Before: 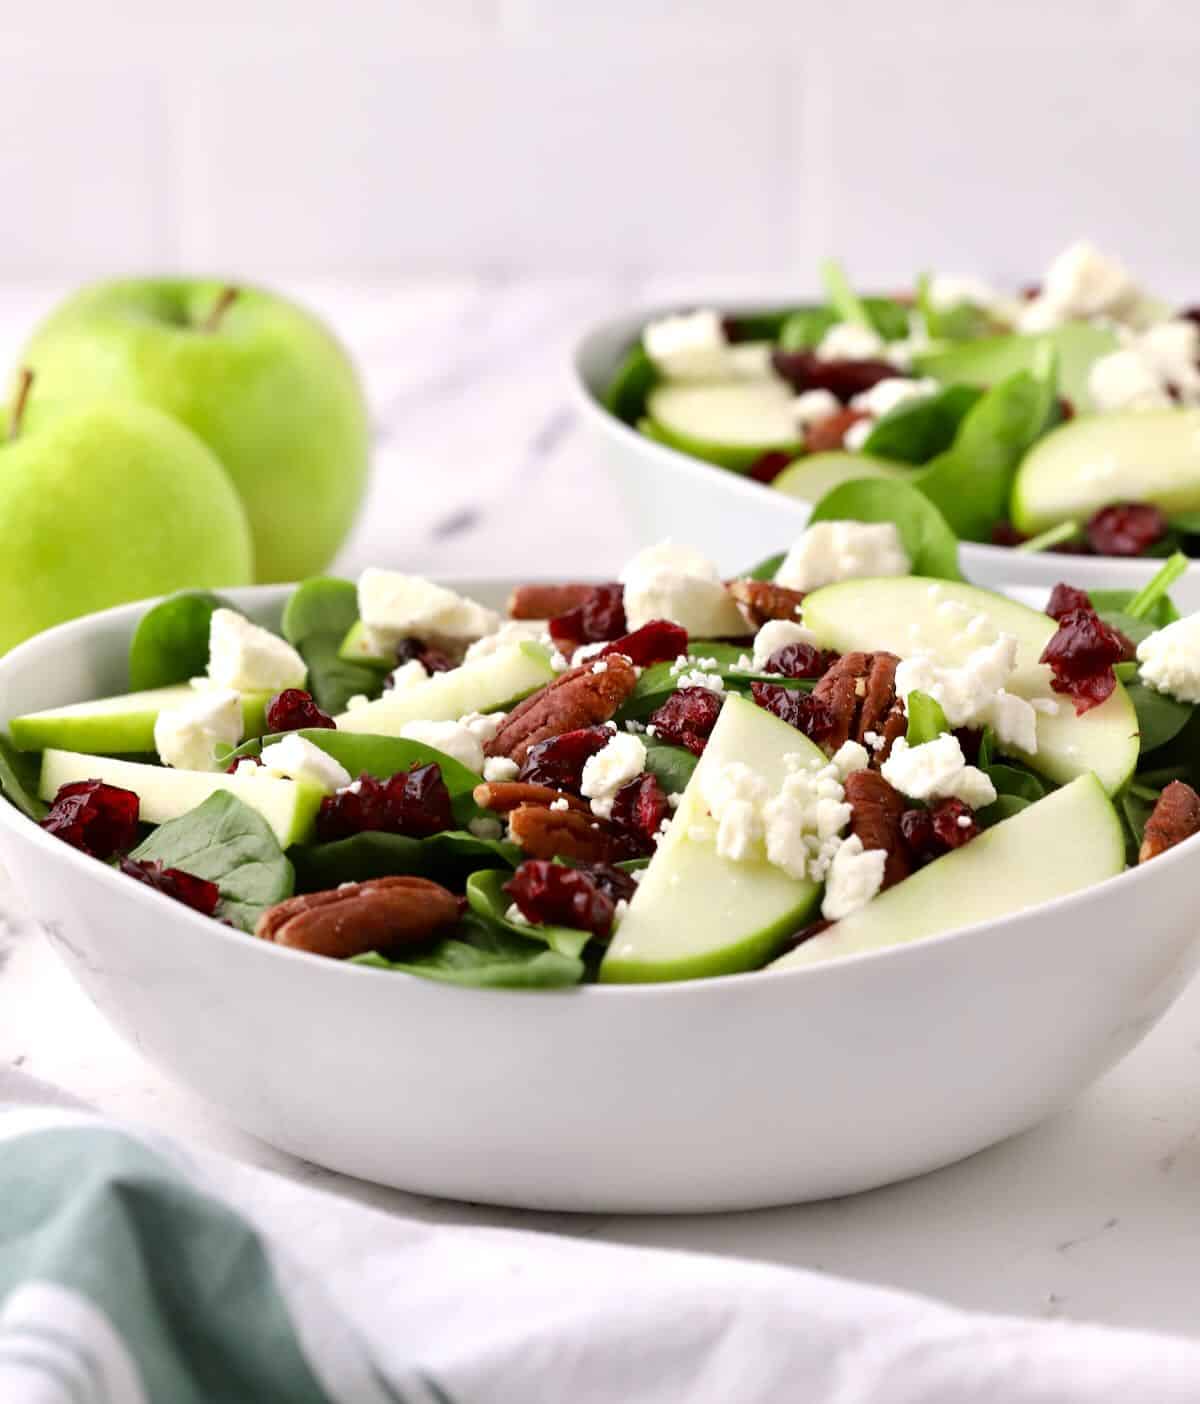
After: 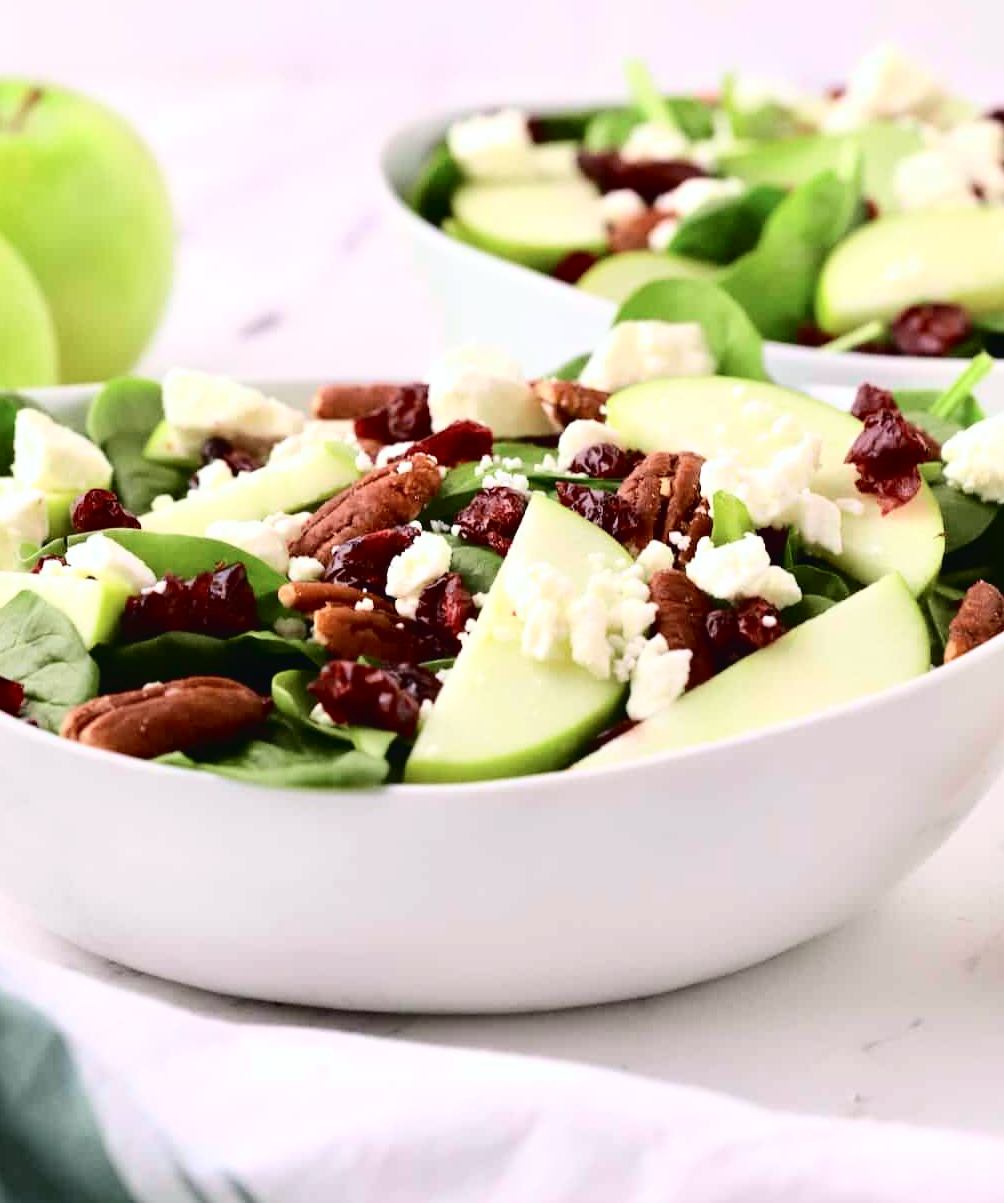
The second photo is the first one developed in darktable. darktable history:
crop: left 16.315%, top 14.246%
tone curve: curves: ch0 [(0, 0.023) (0.087, 0.065) (0.184, 0.168) (0.45, 0.54) (0.57, 0.683) (0.722, 0.825) (0.877, 0.948) (1, 1)]; ch1 [(0, 0) (0.388, 0.369) (0.44, 0.44) (0.489, 0.481) (0.534, 0.551) (0.657, 0.659) (1, 1)]; ch2 [(0, 0) (0.353, 0.317) (0.408, 0.427) (0.472, 0.46) (0.5, 0.496) (0.537, 0.539) (0.576, 0.592) (0.625, 0.631) (1, 1)], color space Lab, independent channels, preserve colors none
